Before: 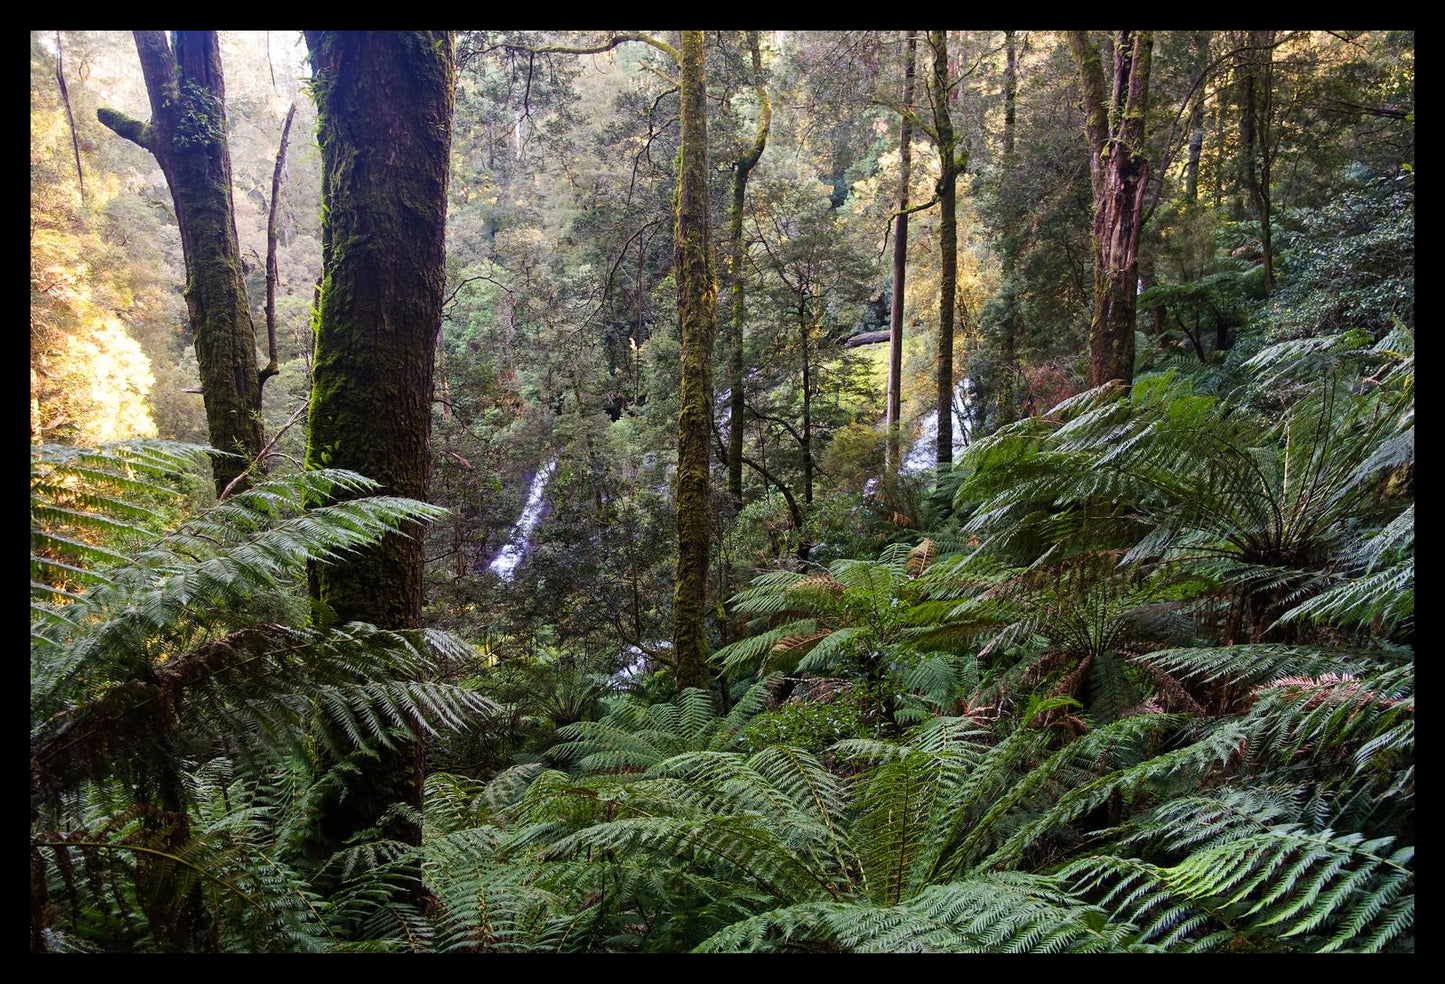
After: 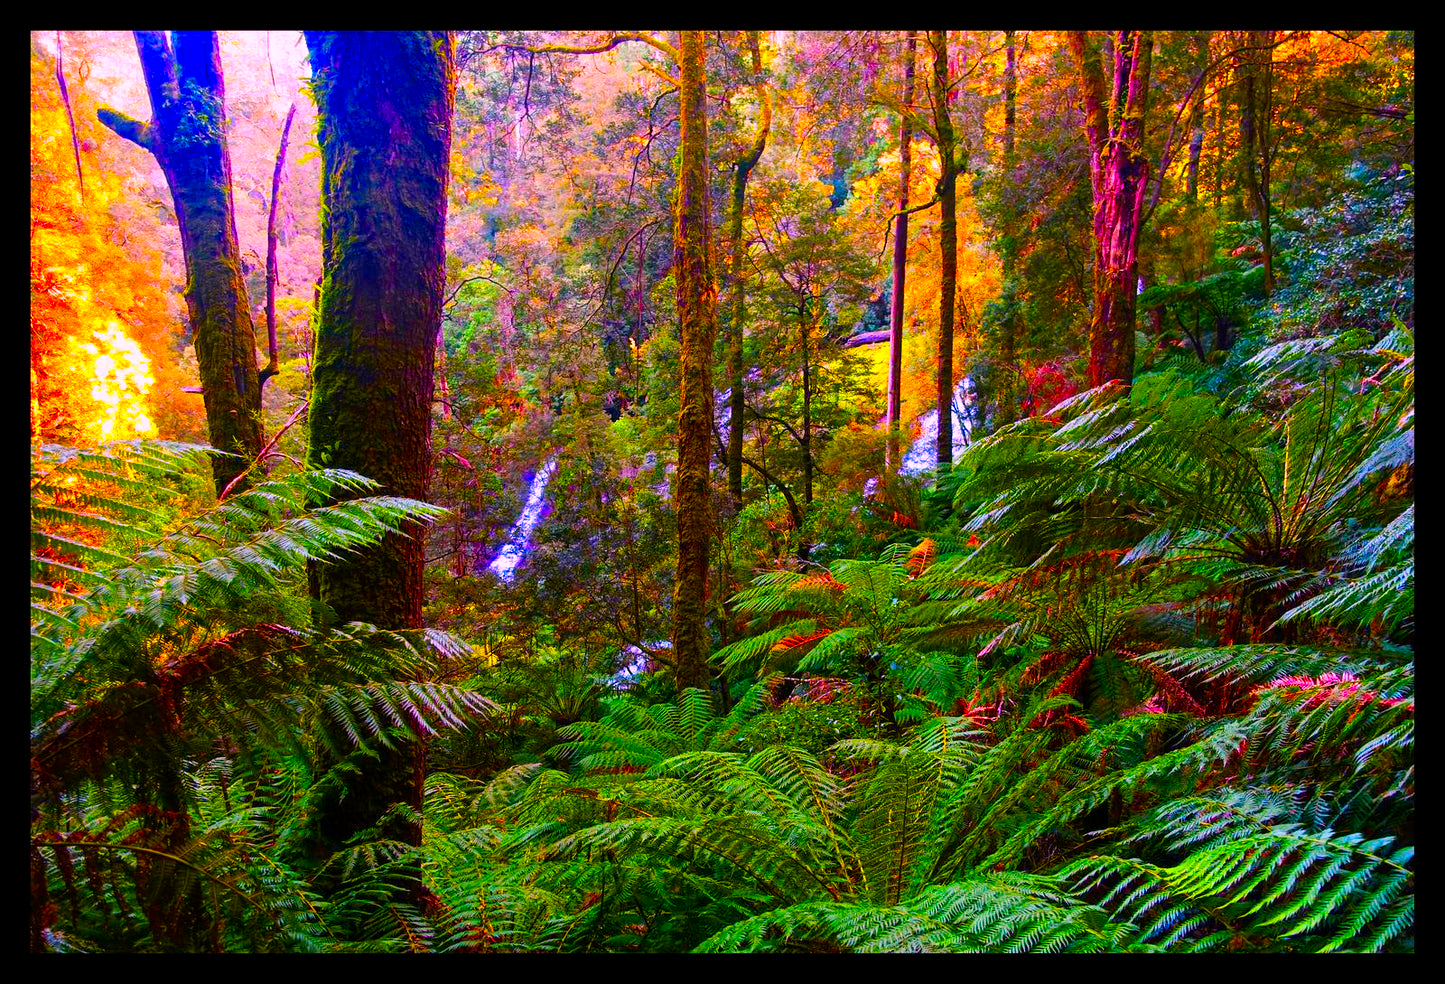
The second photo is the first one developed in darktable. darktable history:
tone equalizer: edges refinement/feathering 500, mask exposure compensation -1.57 EV, preserve details no
color zones: curves: ch0 [(0.224, 0.526) (0.75, 0.5)]; ch1 [(0.055, 0.526) (0.224, 0.761) (0.377, 0.526) (0.75, 0.5)]
color correction: highlights a* 19.07, highlights b* -11.89, saturation 1.64
color balance rgb: linear chroma grading › highlights 99.02%, linear chroma grading › global chroma 24.059%, perceptual saturation grading › global saturation 13.809%, perceptual saturation grading › highlights -30.016%, perceptual saturation grading › shadows 51.544%, global vibrance 44.404%
